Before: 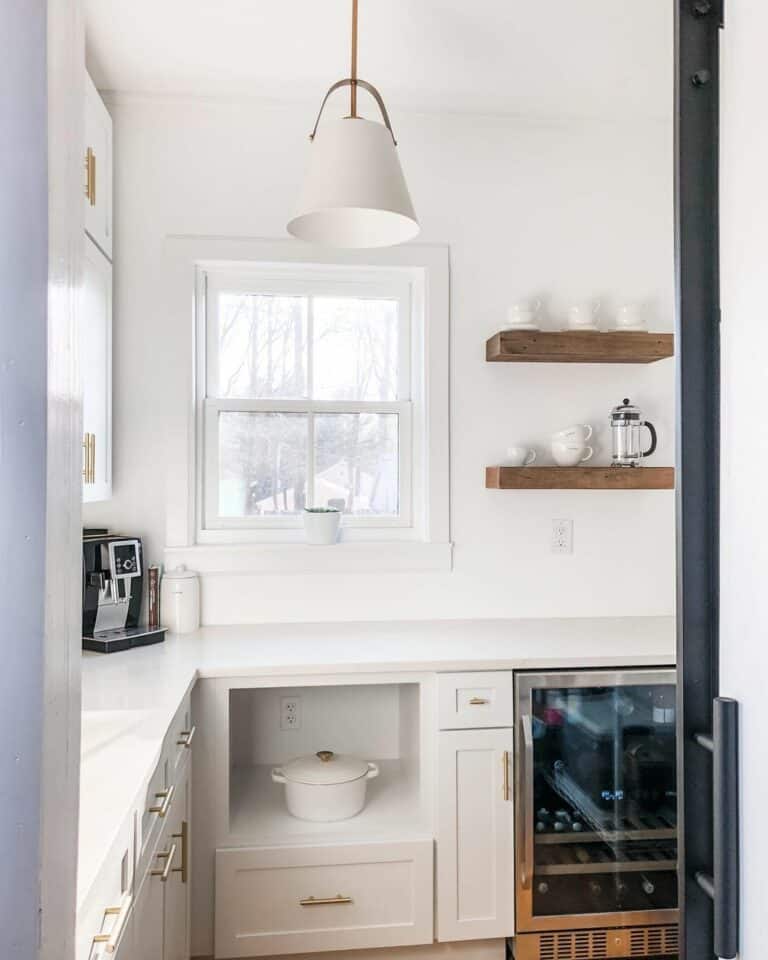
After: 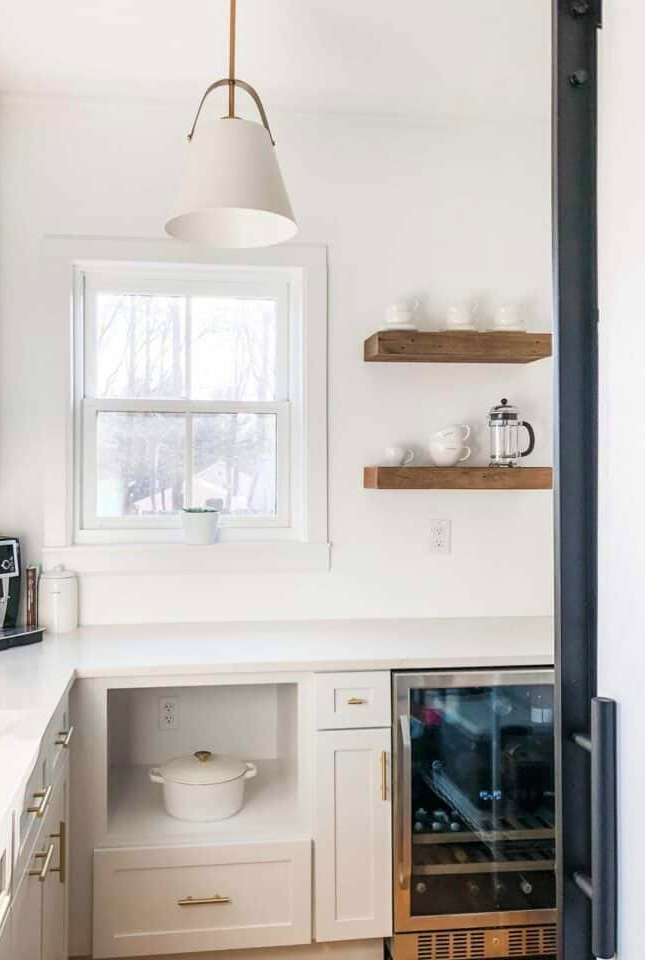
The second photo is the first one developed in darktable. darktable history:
crop: left 15.982%
velvia: on, module defaults
